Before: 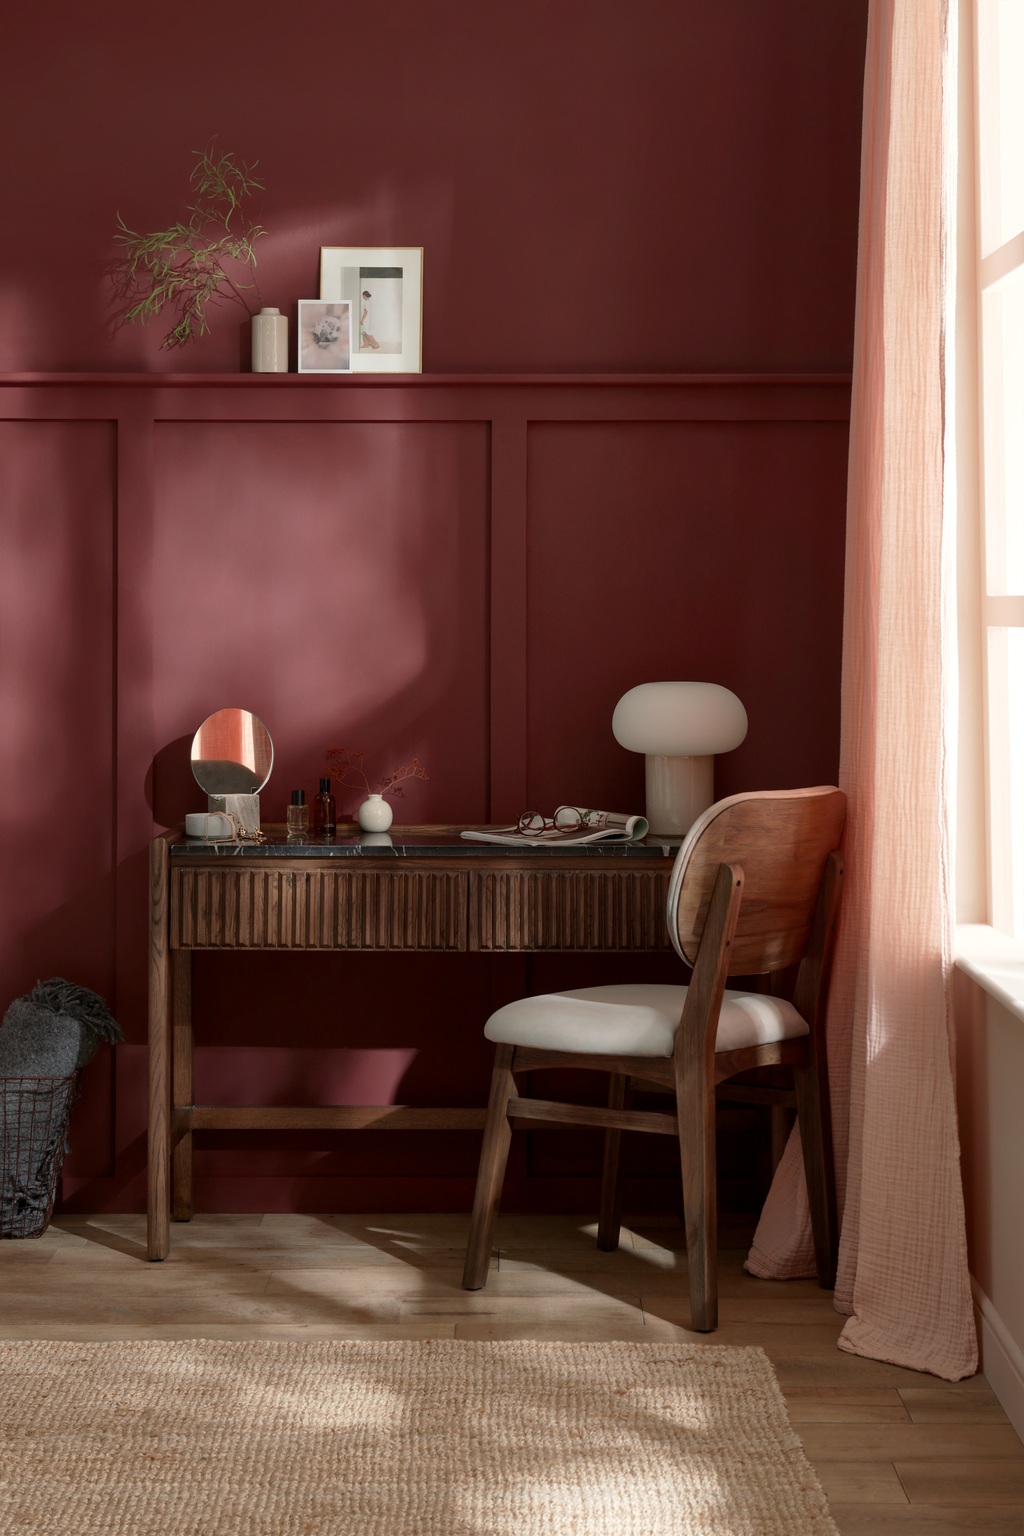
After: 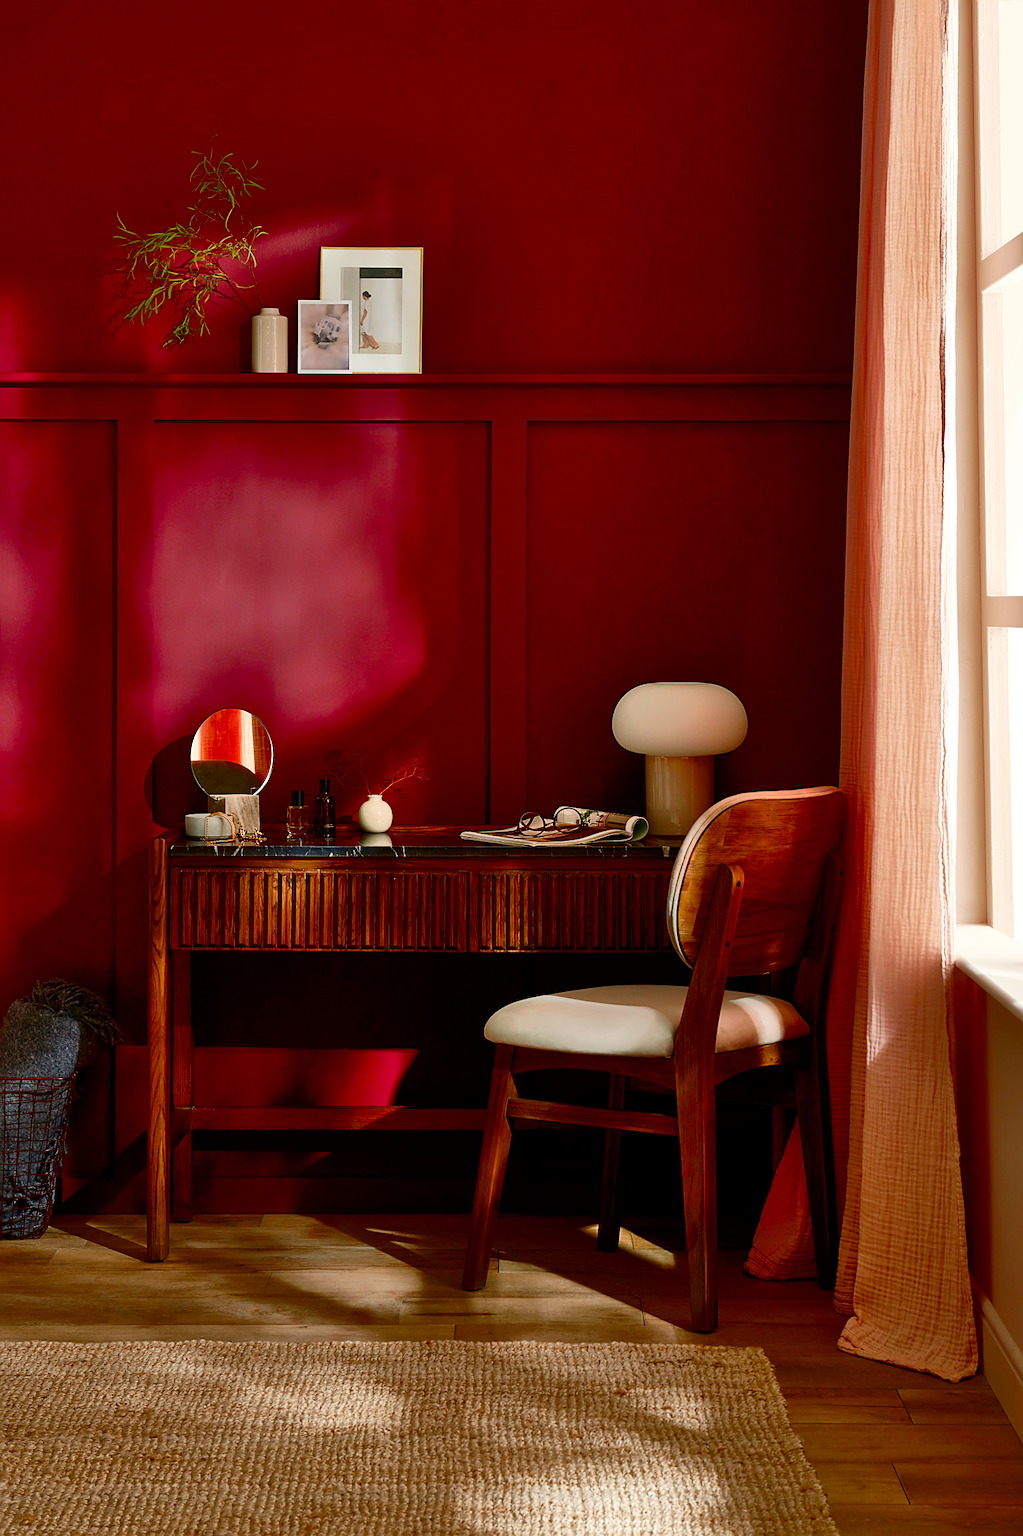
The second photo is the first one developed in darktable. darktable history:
contrast brightness saturation: contrast 0.129, brightness -0.237, saturation 0.143
sharpen: amount 0.561
color balance rgb: linear chroma grading › global chroma 0.544%, perceptual saturation grading › global saturation 13.857%, perceptual saturation grading › highlights -30.749%, perceptual saturation grading › shadows 51.86%, global vibrance 50.608%
crop: left 0.083%
shadows and highlights: low approximation 0.01, soften with gaussian
